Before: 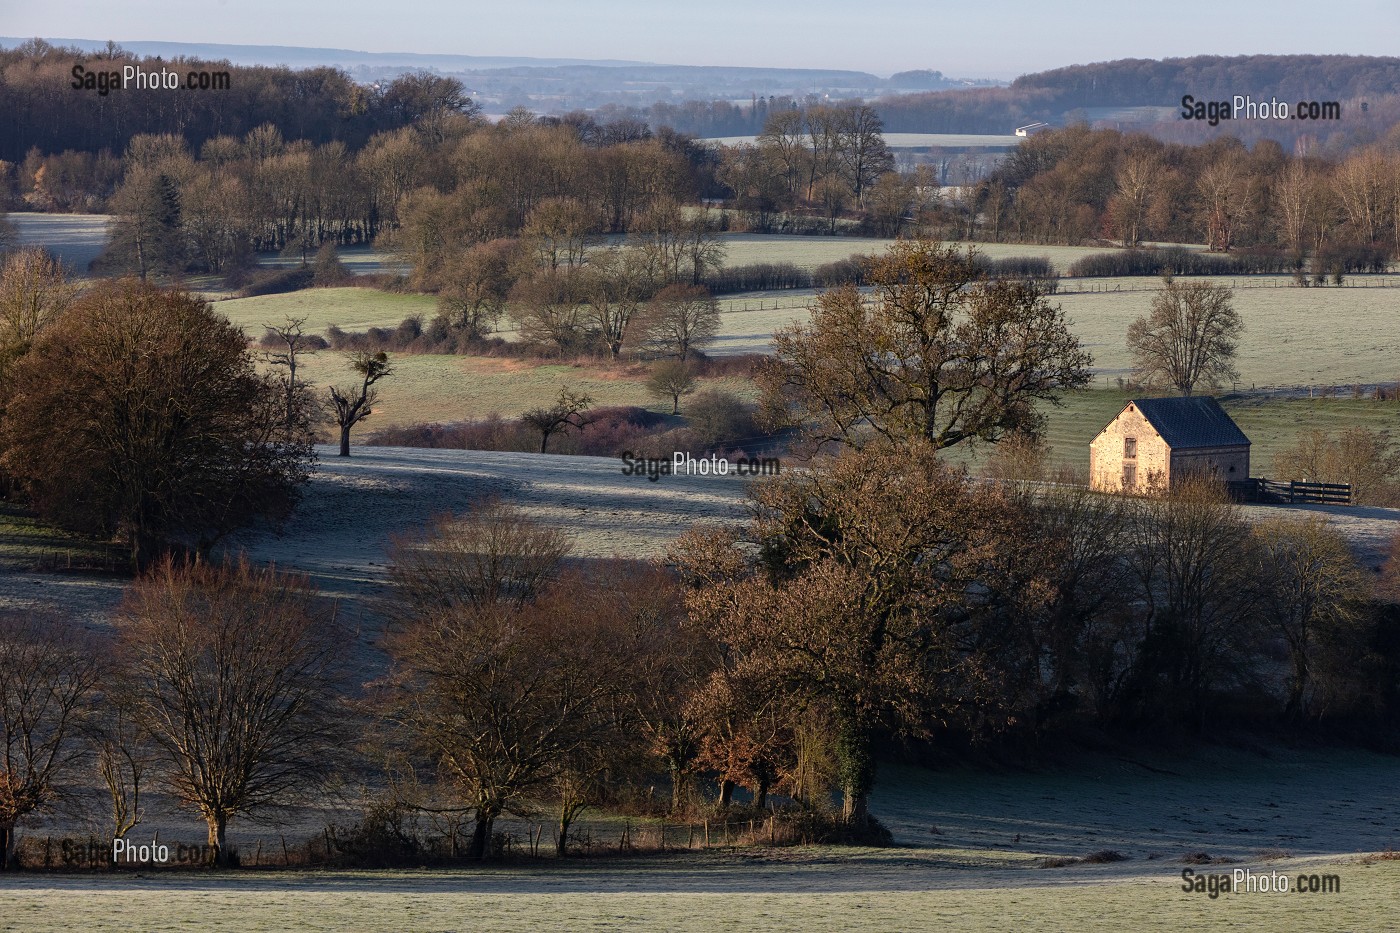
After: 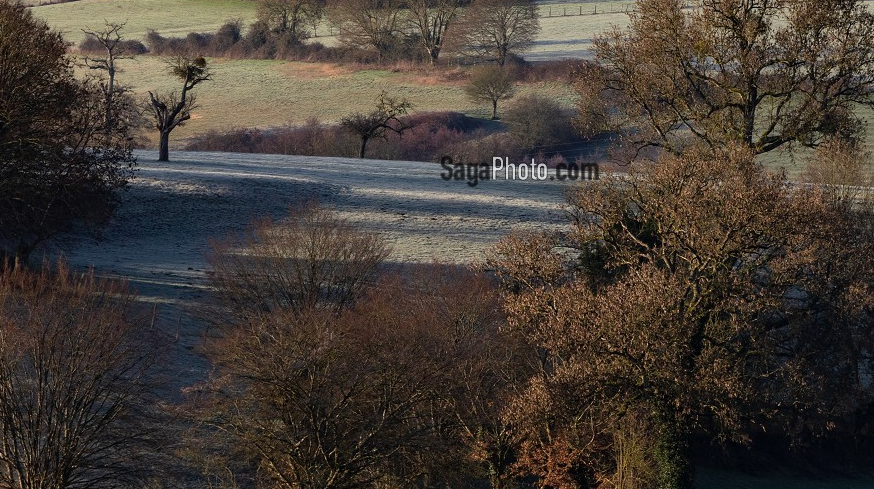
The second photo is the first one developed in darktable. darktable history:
crop: left 12.958%, top 31.619%, right 24.597%, bottom 15.969%
